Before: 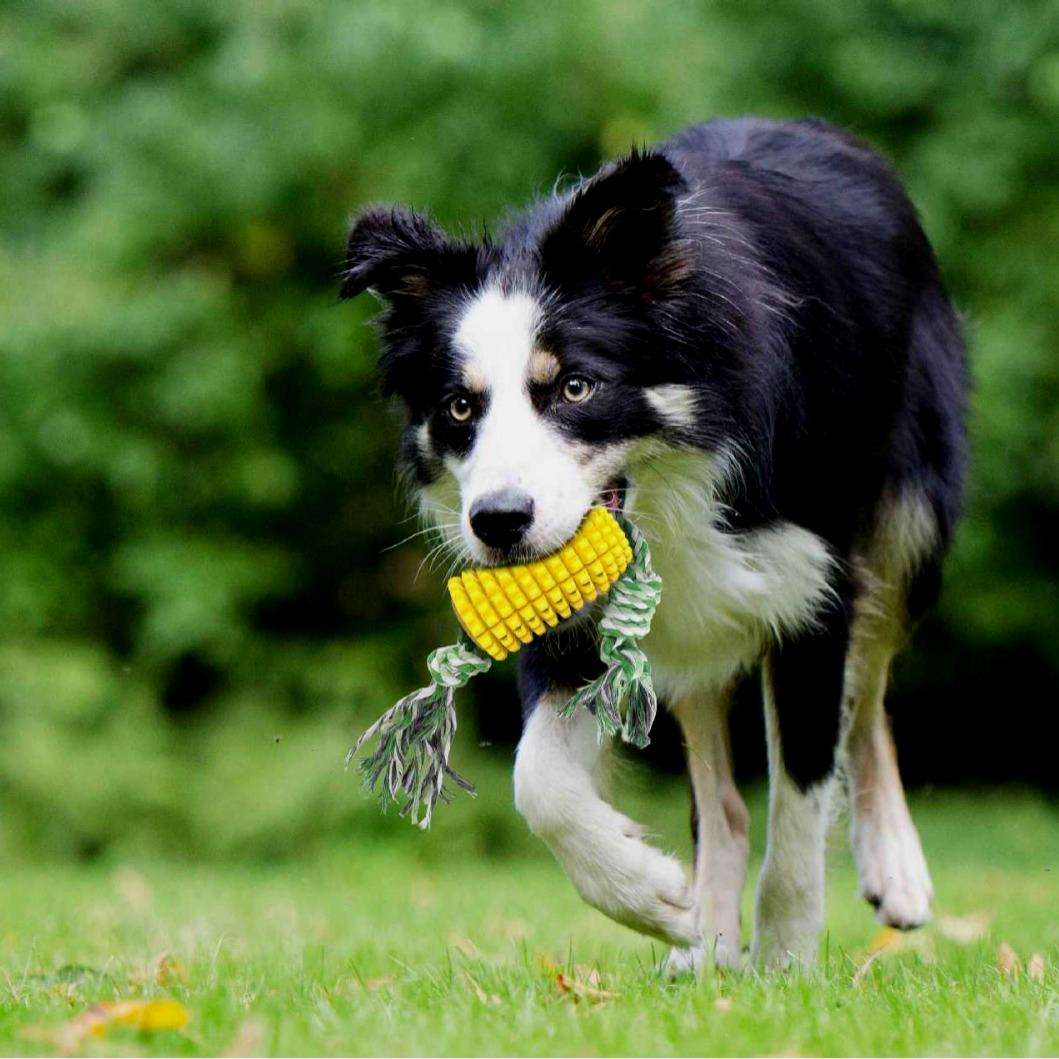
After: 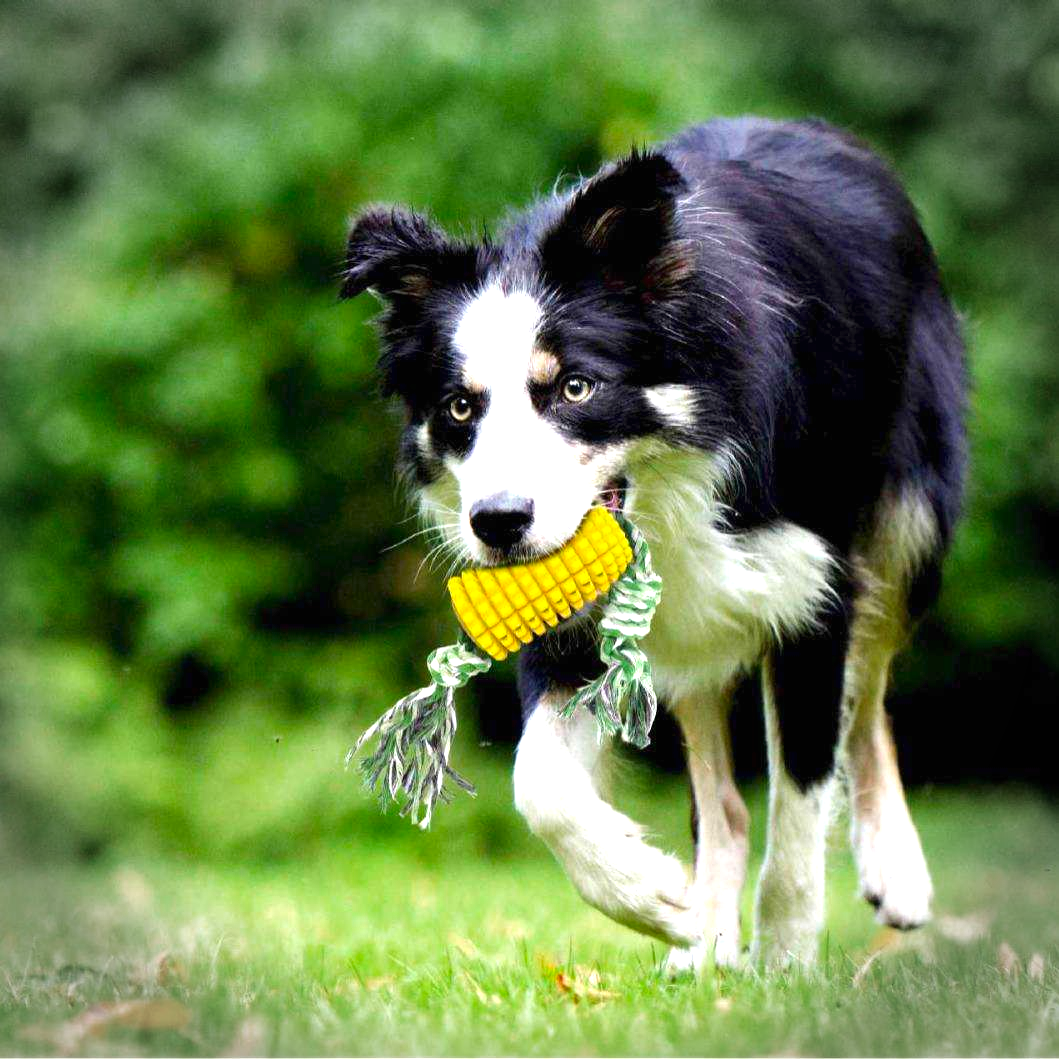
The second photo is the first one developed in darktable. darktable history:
exposure: black level correction 0, exposure 1.2 EV, compensate exposure bias true, compensate highlight preservation false
vignetting: fall-off start 88.03%, fall-off radius 24.9%
color zones: curves: ch0 [(0, 0.425) (0.143, 0.422) (0.286, 0.42) (0.429, 0.419) (0.571, 0.419) (0.714, 0.42) (0.857, 0.422) (1, 0.425)]
